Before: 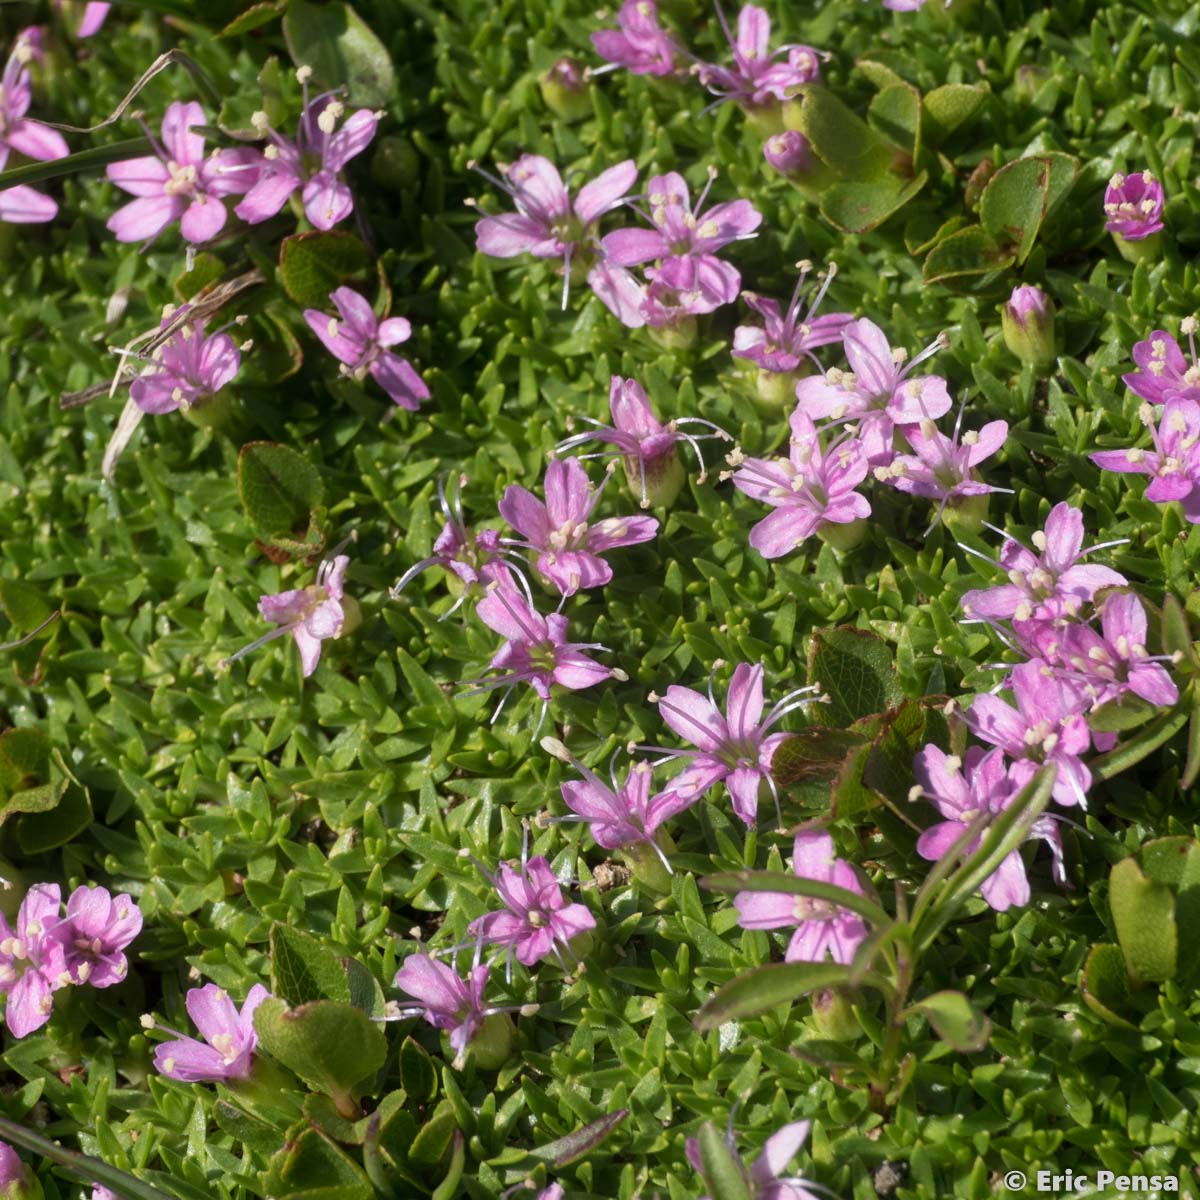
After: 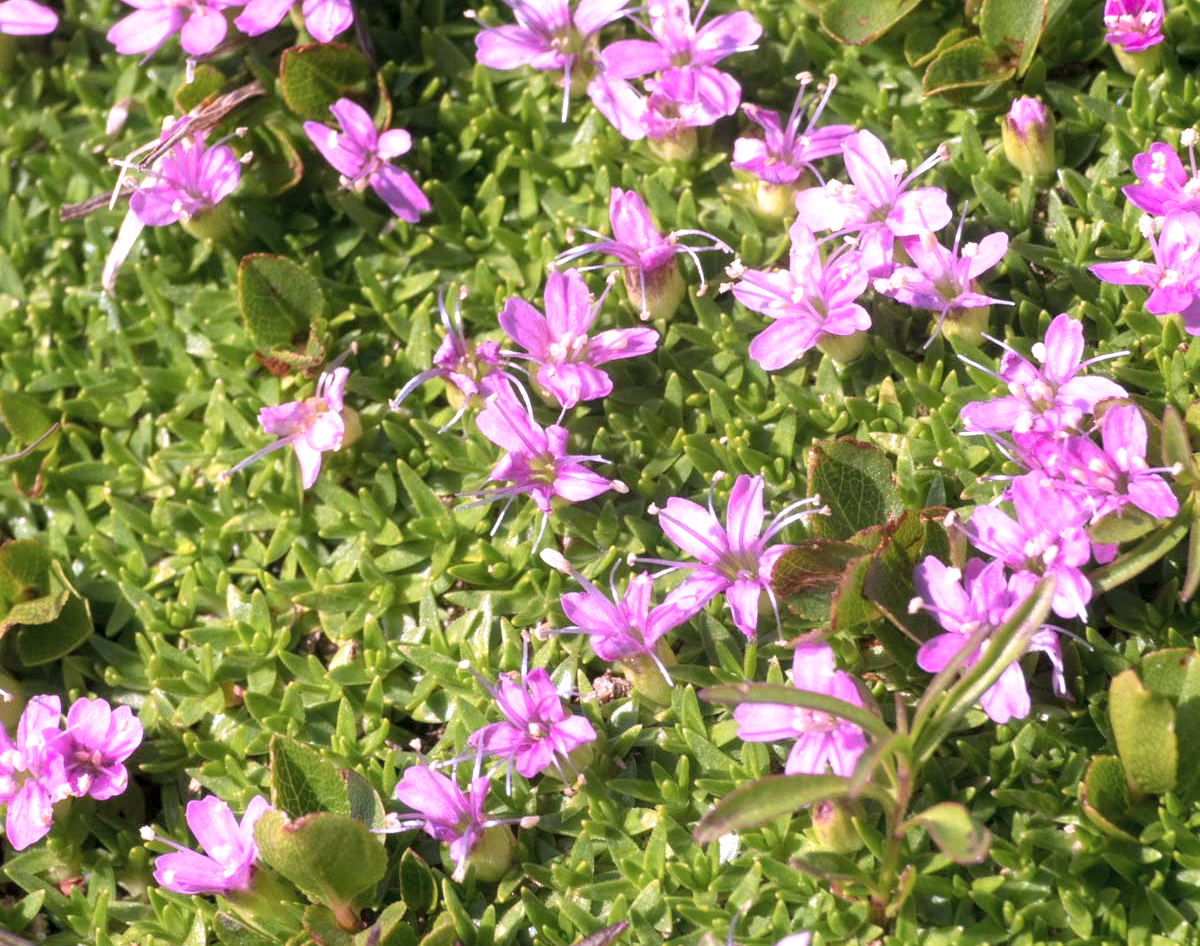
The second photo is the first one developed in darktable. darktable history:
crop and rotate: top 15.741%, bottom 5.421%
exposure: black level correction 0, exposure 0.702 EV, compensate highlight preservation false
color correction: highlights a* 15.64, highlights b* -20.37
contrast brightness saturation: brightness 0.09, saturation 0.194
local contrast: highlights 105%, shadows 99%, detail 120%, midtone range 0.2
